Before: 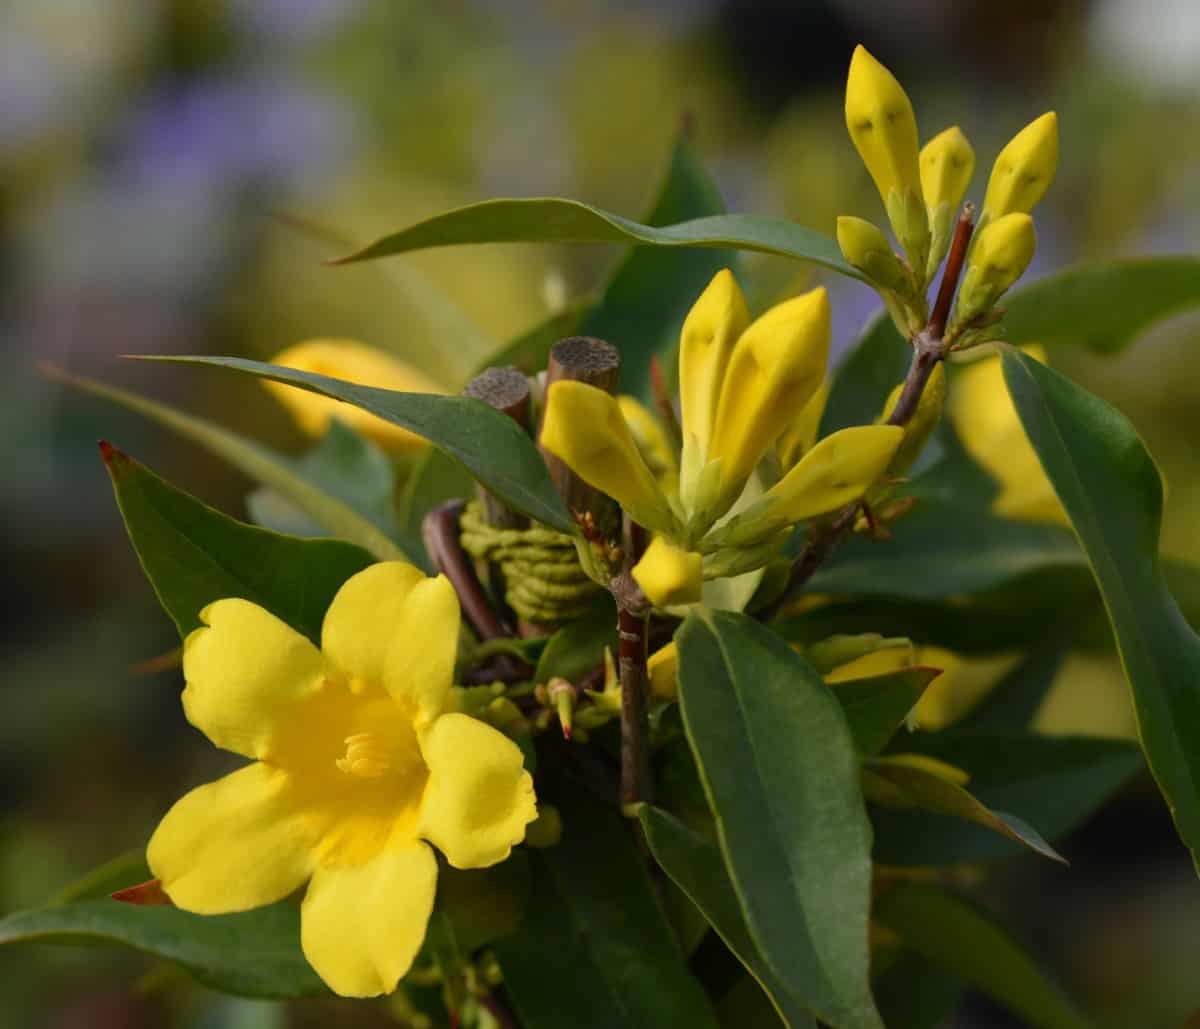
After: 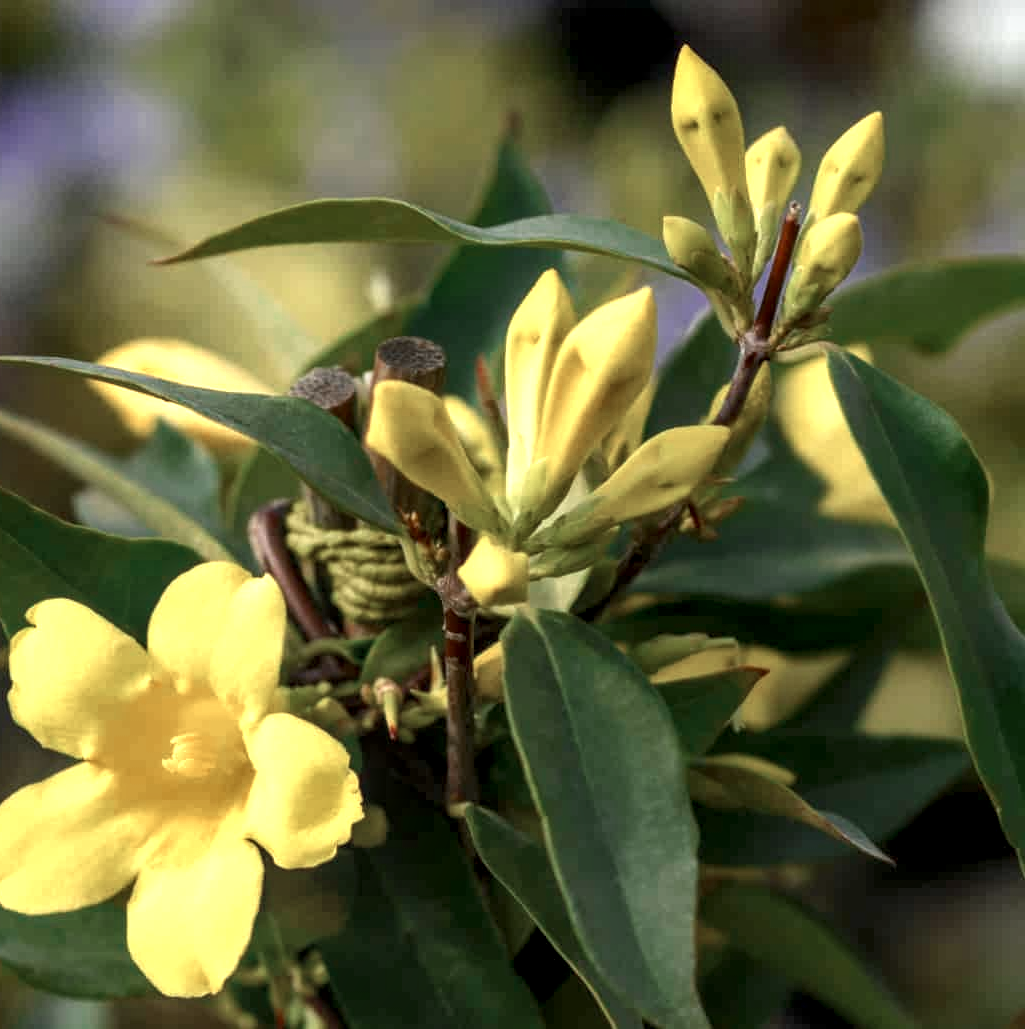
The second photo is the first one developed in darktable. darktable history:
exposure: black level correction 0.001, exposure 0.499 EV, compensate highlight preservation false
local contrast: detail 150%
tone equalizer: -8 EV -0.001 EV, -7 EV 0.001 EV, -6 EV -0.001 EV, -5 EV -0.002 EV, -4 EV -0.065 EV, -3 EV -0.221 EV, -2 EV -0.284 EV, -1 EV 0.111 EV, +0 EV 0.322 EV
color zones: curves: ch0 [(0, 0.5) (0.125, 0.4) (0.25, 0.5) (0.375, 0.4) (0.5, 0.4) (0.625, 0.35) (0.75, 0.35) (0.875, 0.5)]; ch1 [(0, 0.35) (0.125, 0.45) (0.25, 0.35) (0.375, 0.35) (0.5, 0.35) (0.625, 0.35) (0.75, 0.45) (0.875, 0.35)]; ch2 [(0, 0.6) (0.125, 0.5) (0.25, 0.5) (0.375, 0.6) (0.5, 0.6) (0.625, 0.5) (0.75, 0.5) (0.875, 0.5)]
crop and rotate: left 14.552%
